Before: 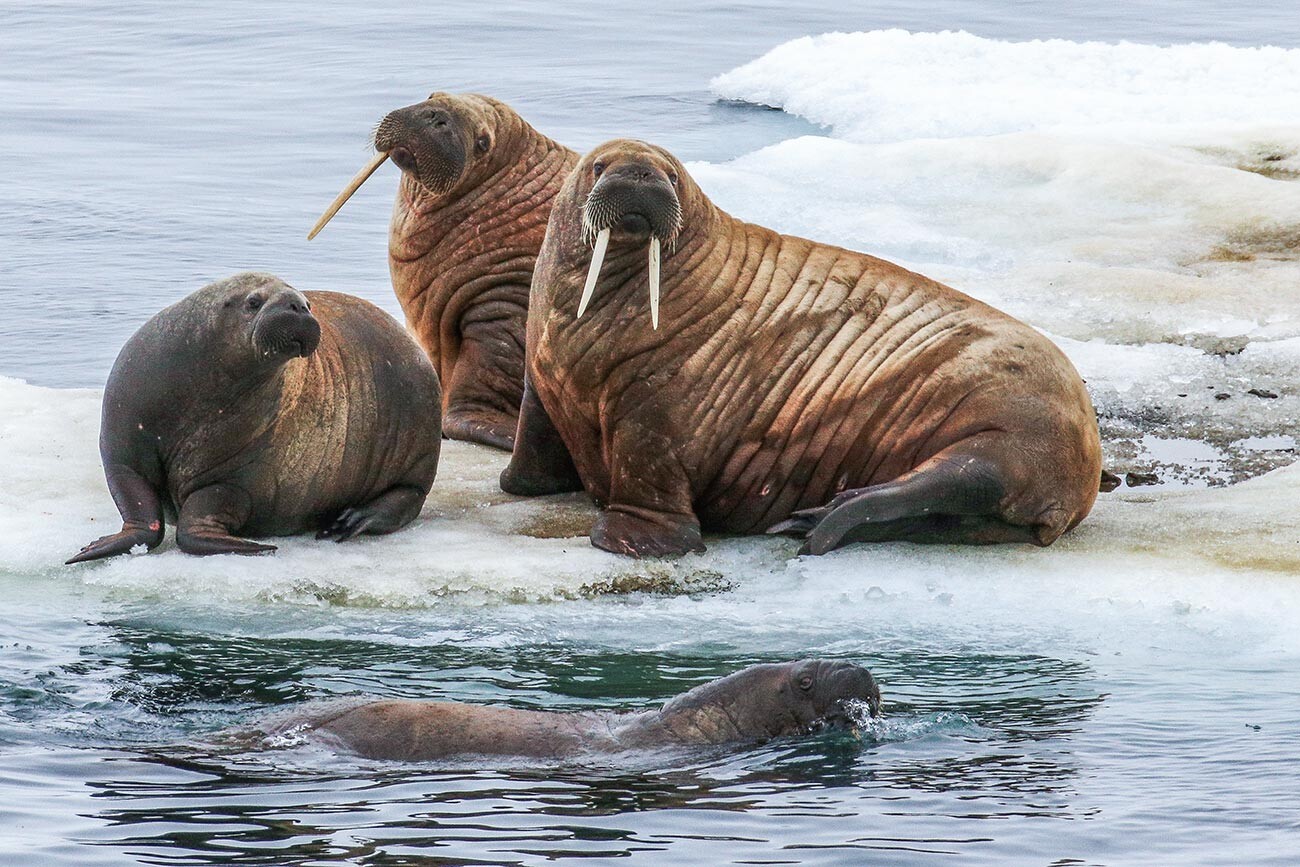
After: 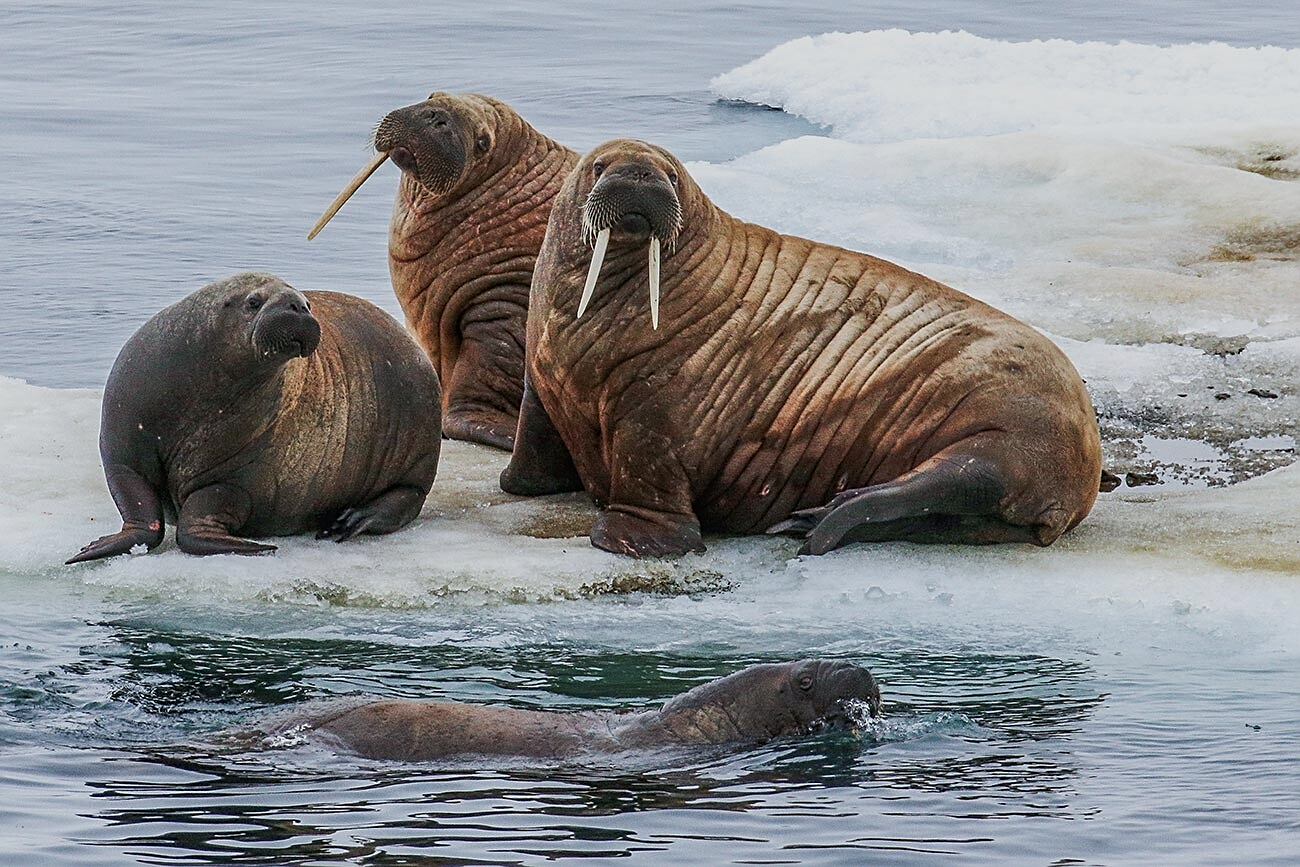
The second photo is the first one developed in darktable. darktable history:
sharpen: on, module defaults
exposure: exposure -0.49 EV, compensate highlight preservation false
